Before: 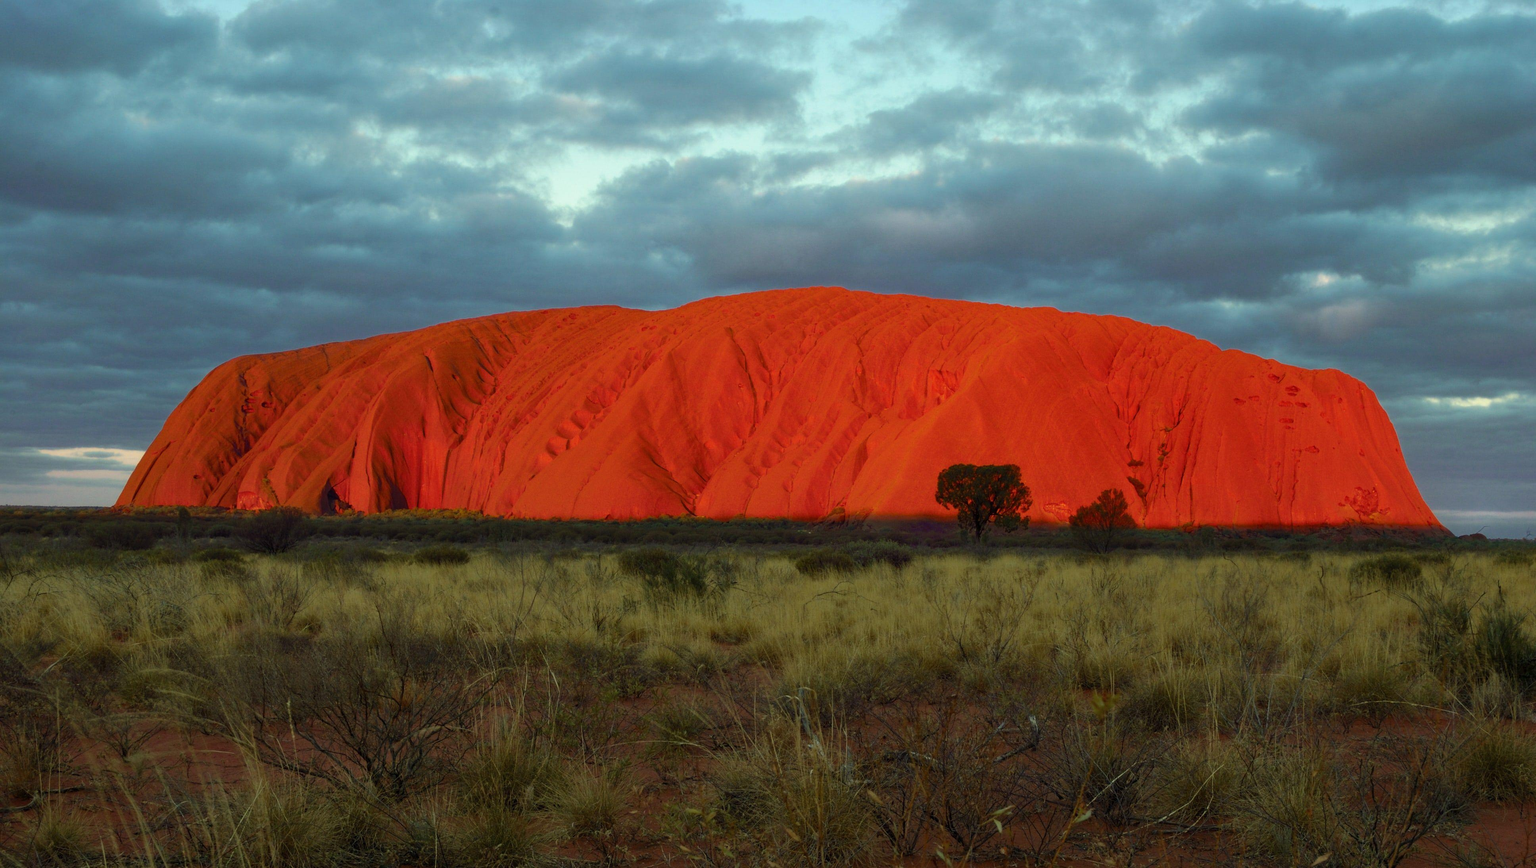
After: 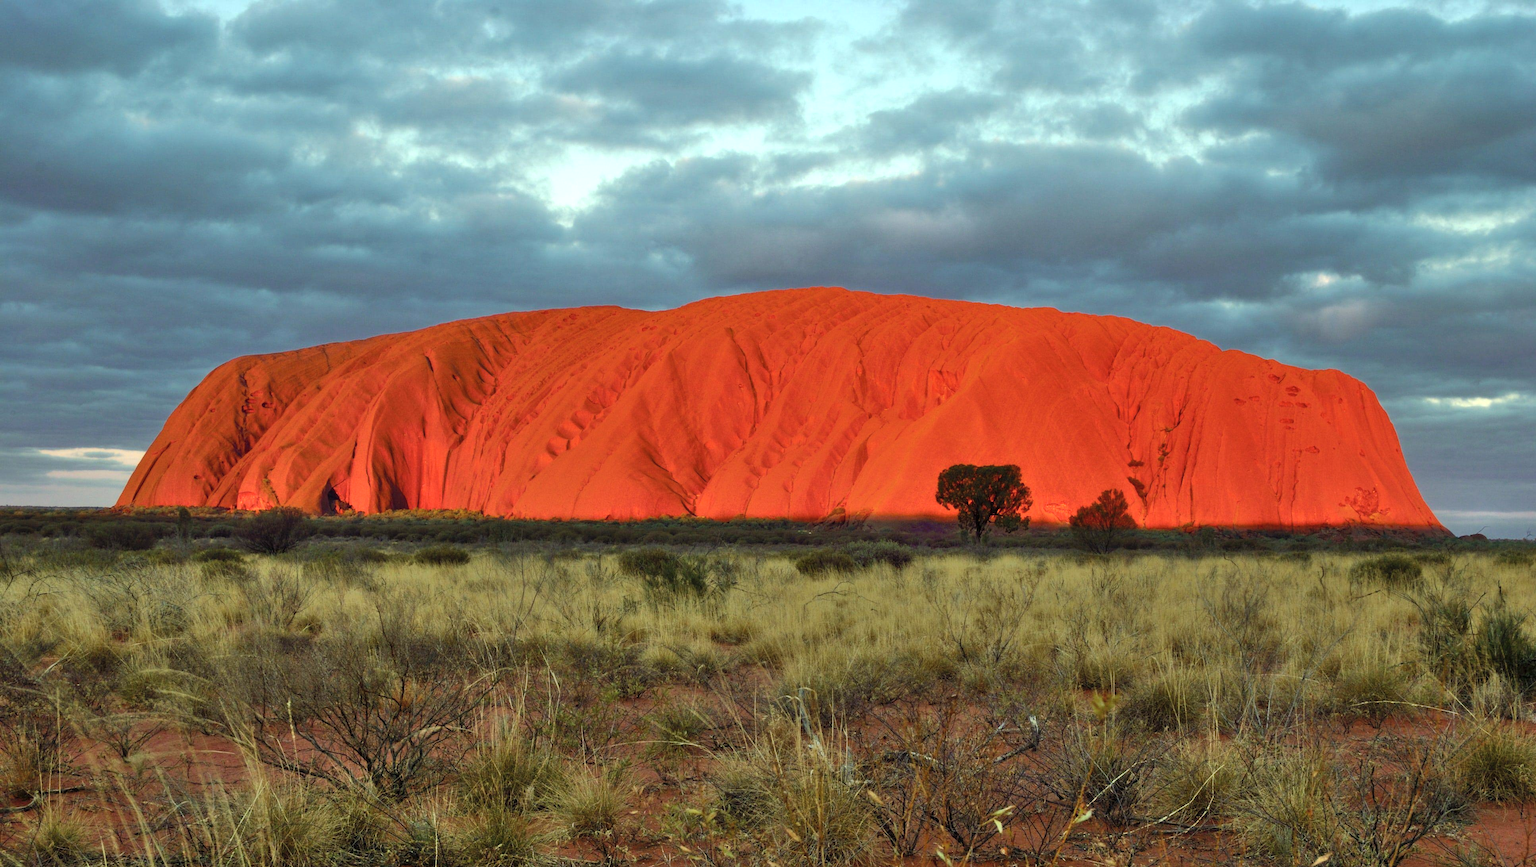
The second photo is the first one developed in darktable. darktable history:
shadows and highlights: radius 112.67, shadows 51.48, white point adjustment 9.16, highlights -5.48, soften with gaussian
